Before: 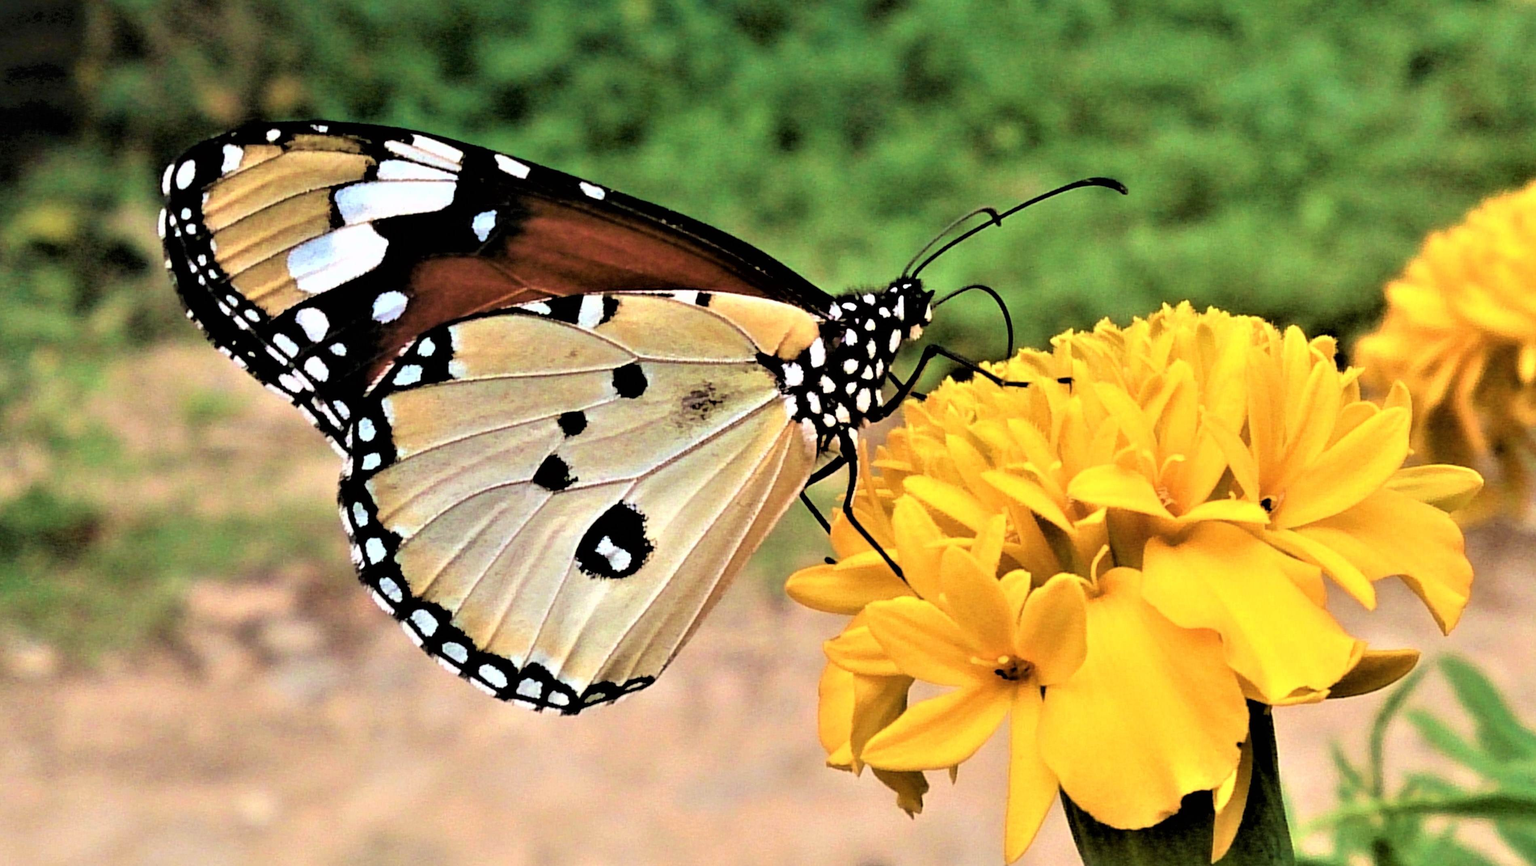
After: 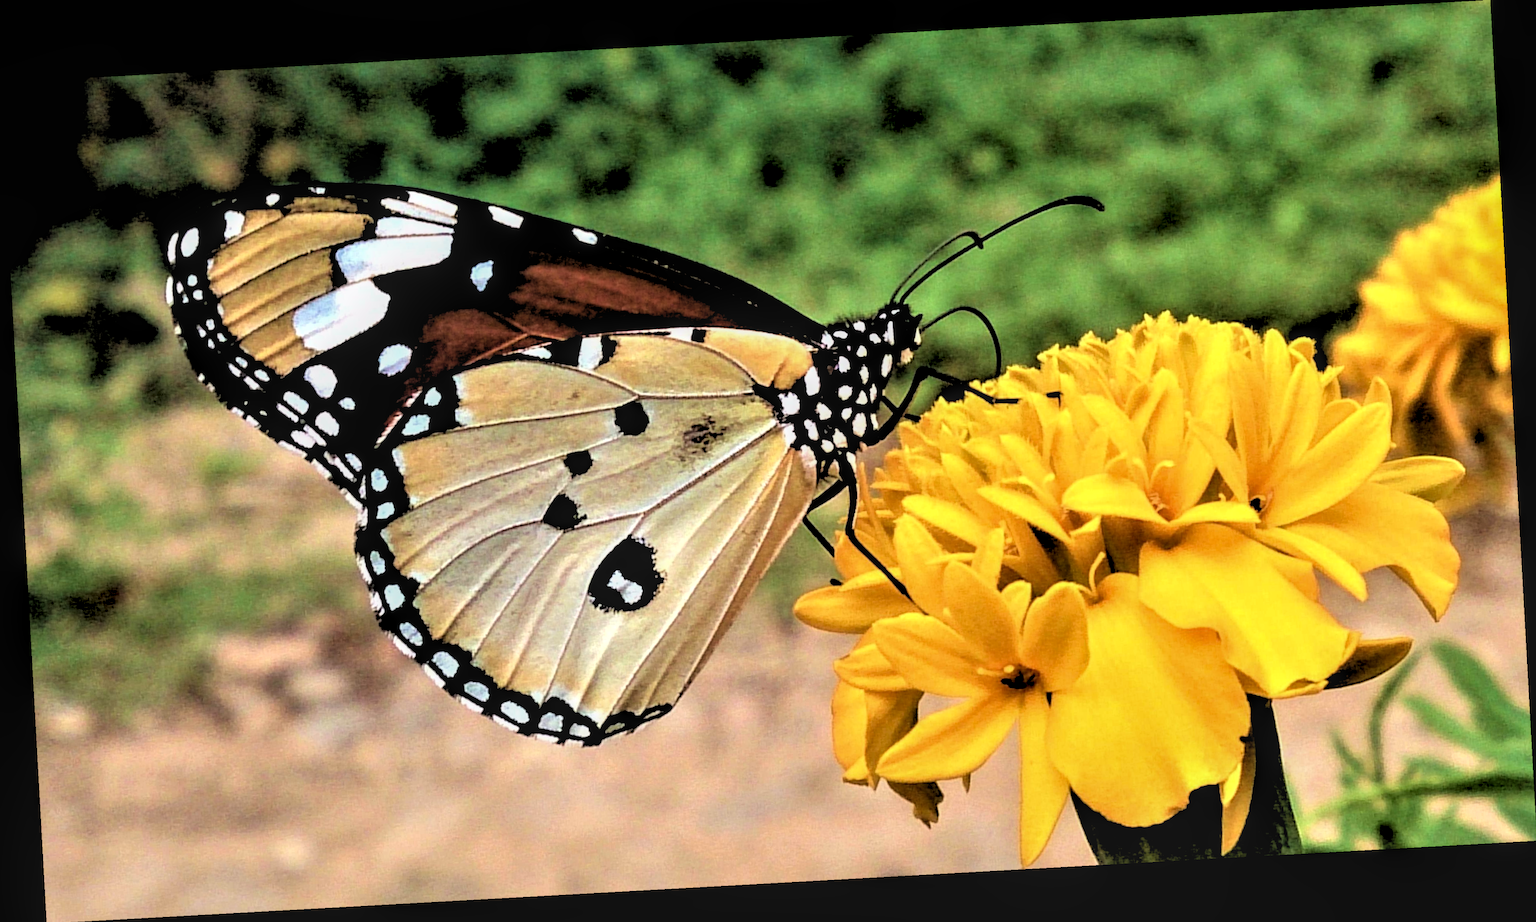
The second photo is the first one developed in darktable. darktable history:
rgb levels: levels [[0.034, 0.472, 0.904], [0, 0.5, 1], [0, 0.5, 1]]
local contrast: on, module defaults
rotate and perspective: rotation -3.18°, automatic cropping off
